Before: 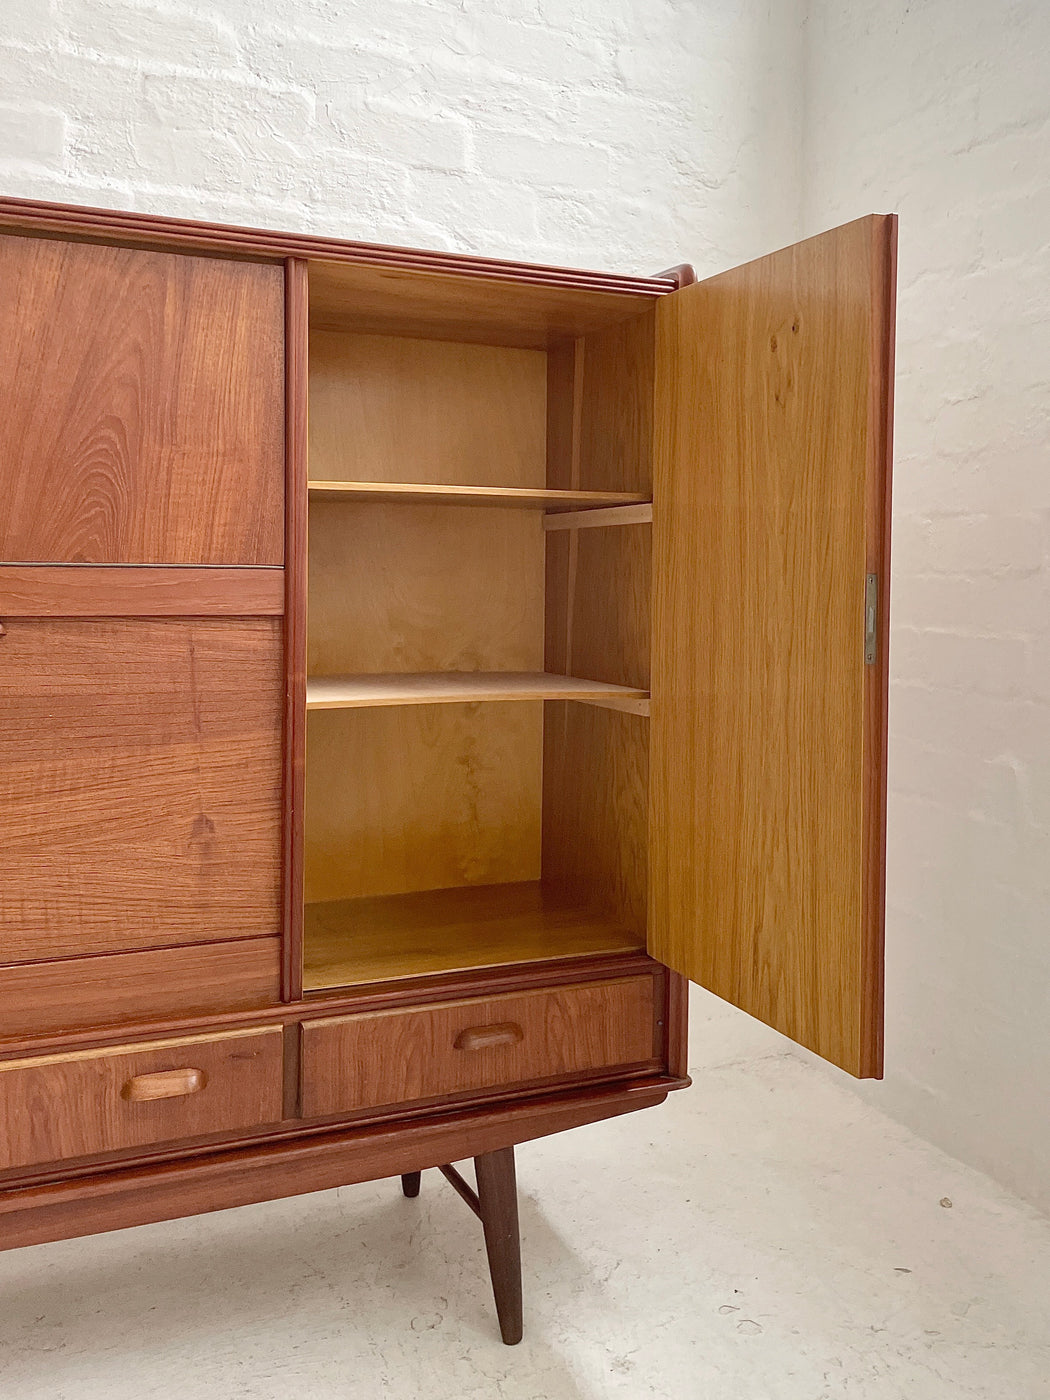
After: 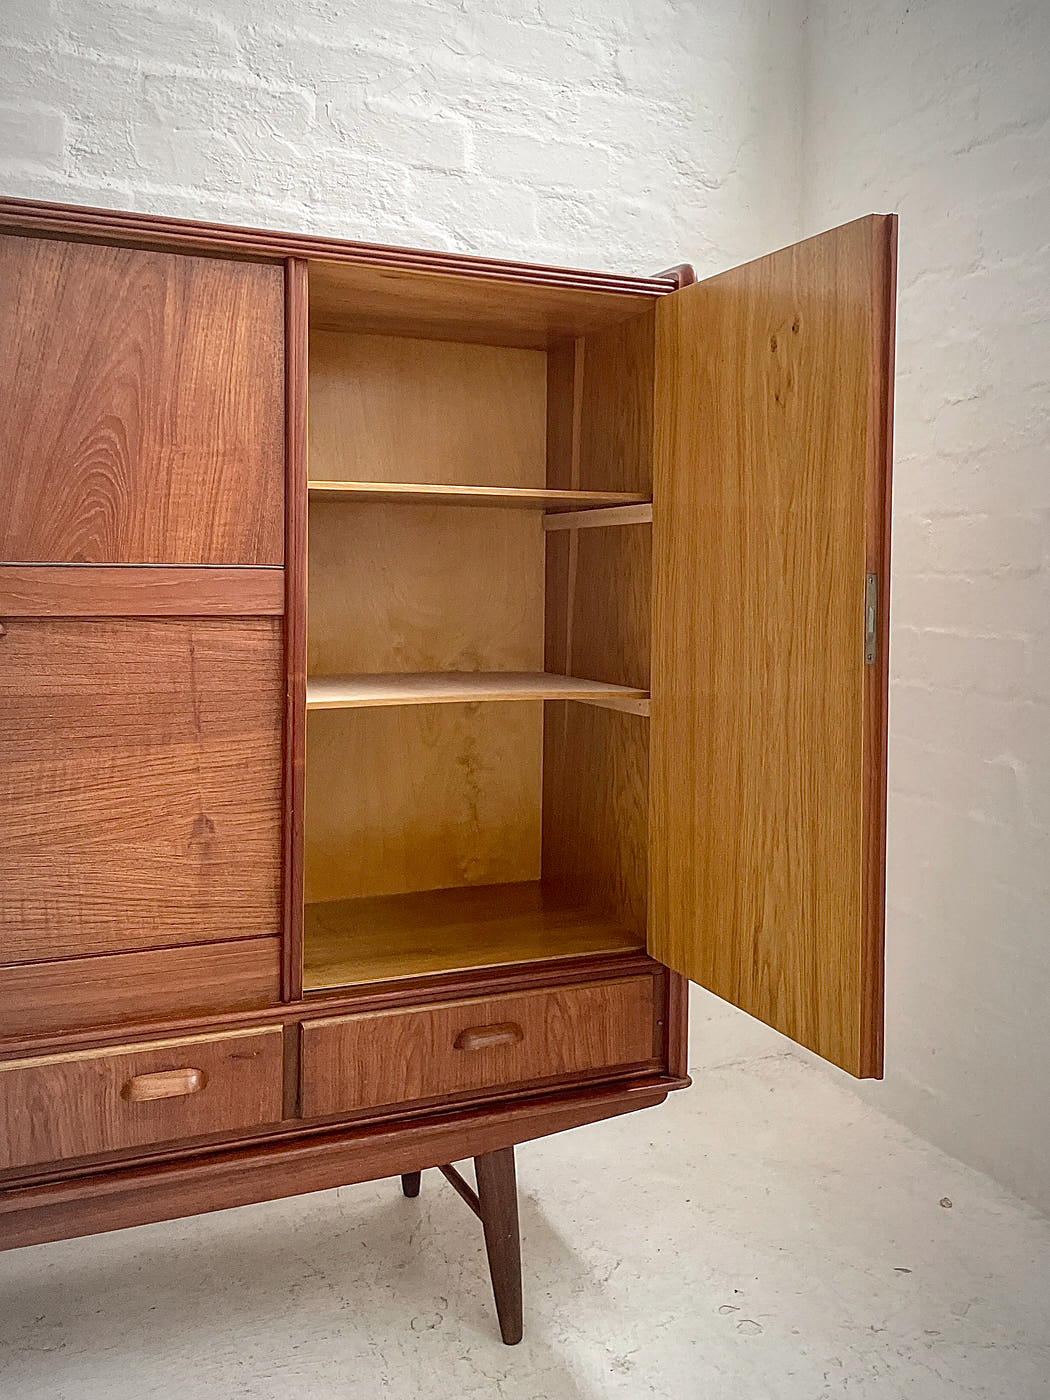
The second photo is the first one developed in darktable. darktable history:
local contrast: on, module defaults
sharpen: on, module defaults
vignetting: fall-off radius 70%, automatic ratio true
